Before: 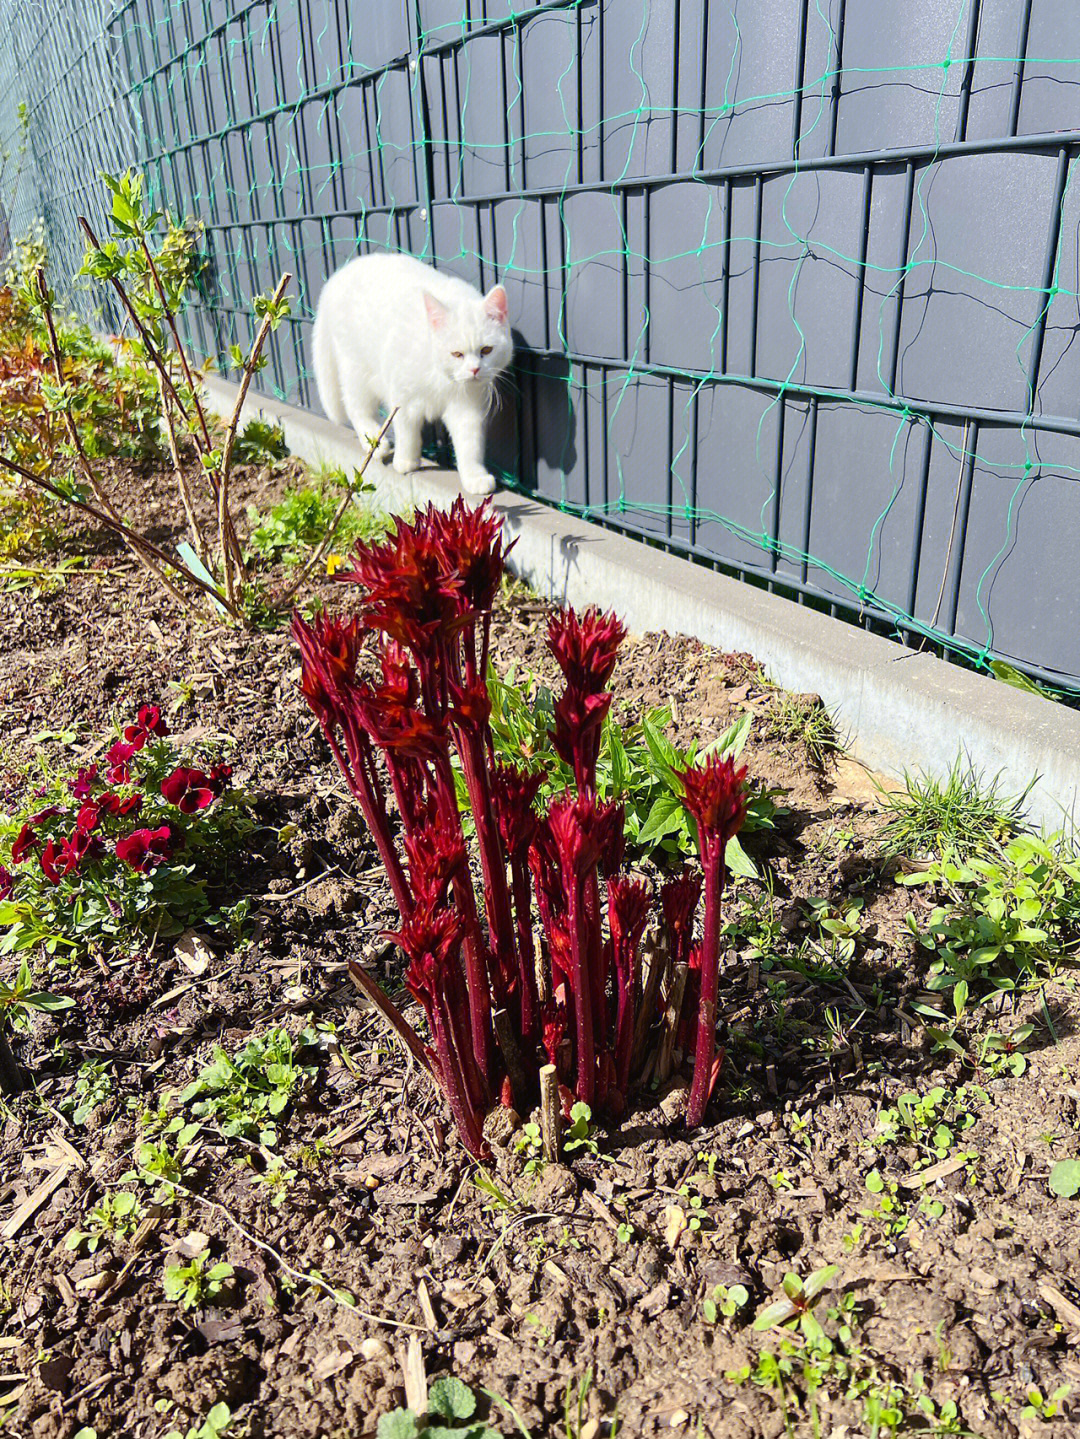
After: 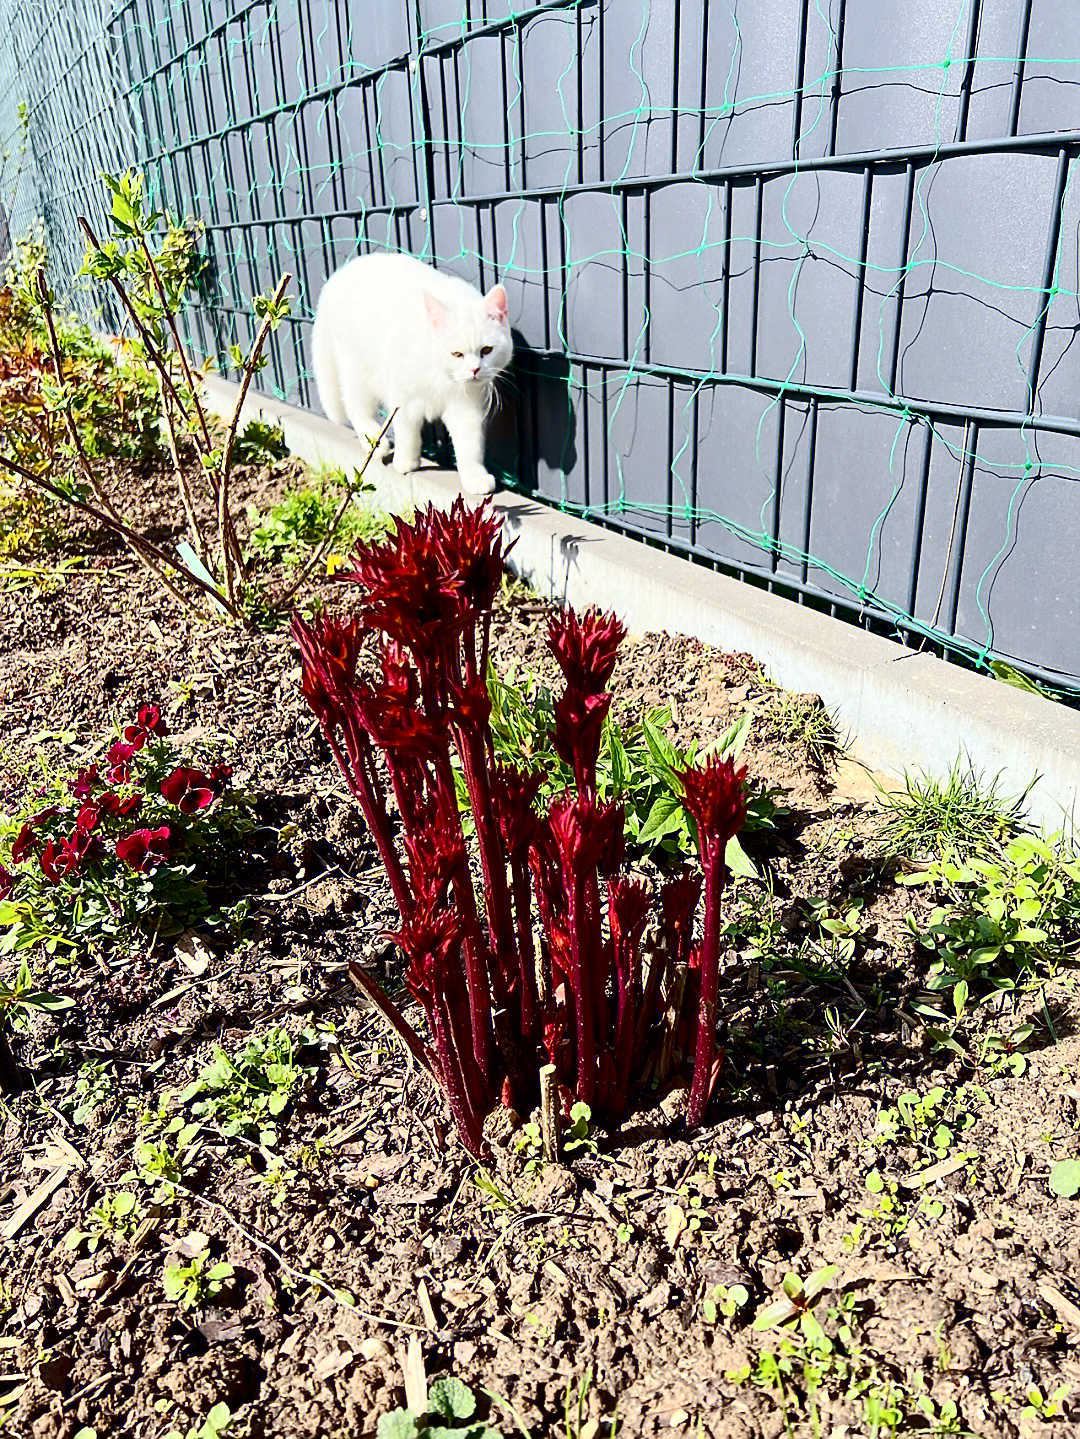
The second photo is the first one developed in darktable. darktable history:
exposure: black level correction 0.005, exposure 0.005 EV, compensate highlight preservation false
sharpen: on, module defaults
contrast brightness saturation: contrast 0.297
